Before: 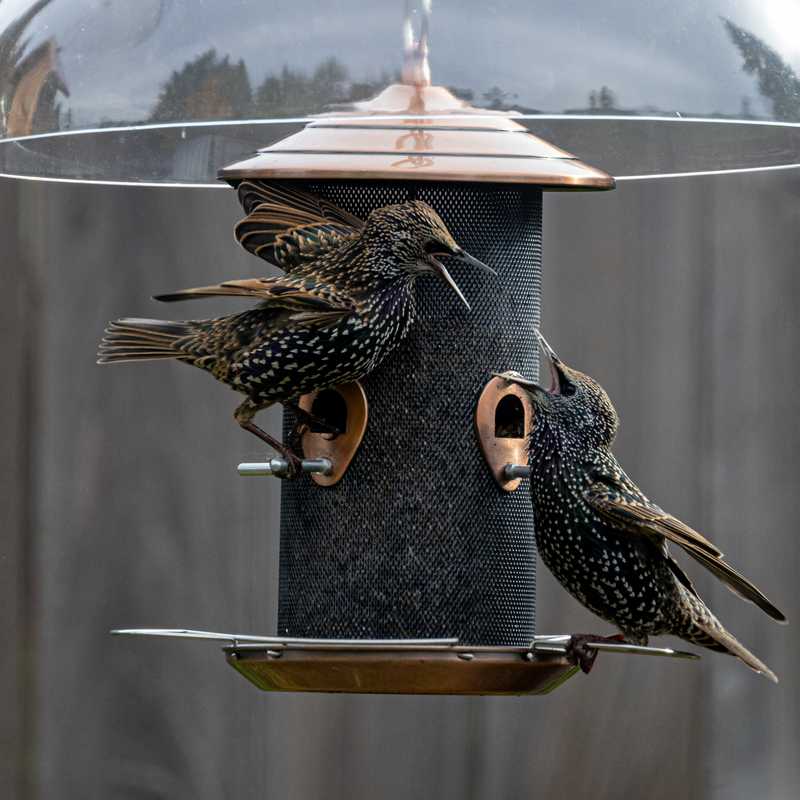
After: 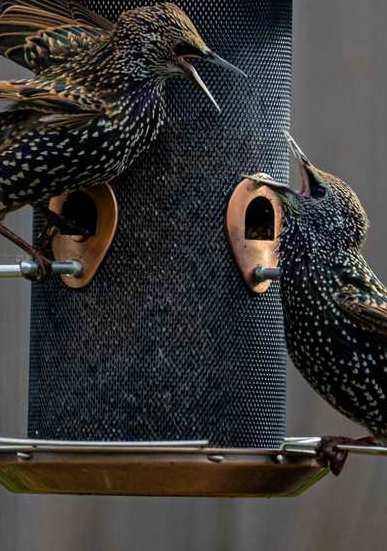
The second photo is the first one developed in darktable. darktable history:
crop: left 31.337%, top 24.809%, right 20.287%, bottom 6.24%
velvia: on, module defaults
